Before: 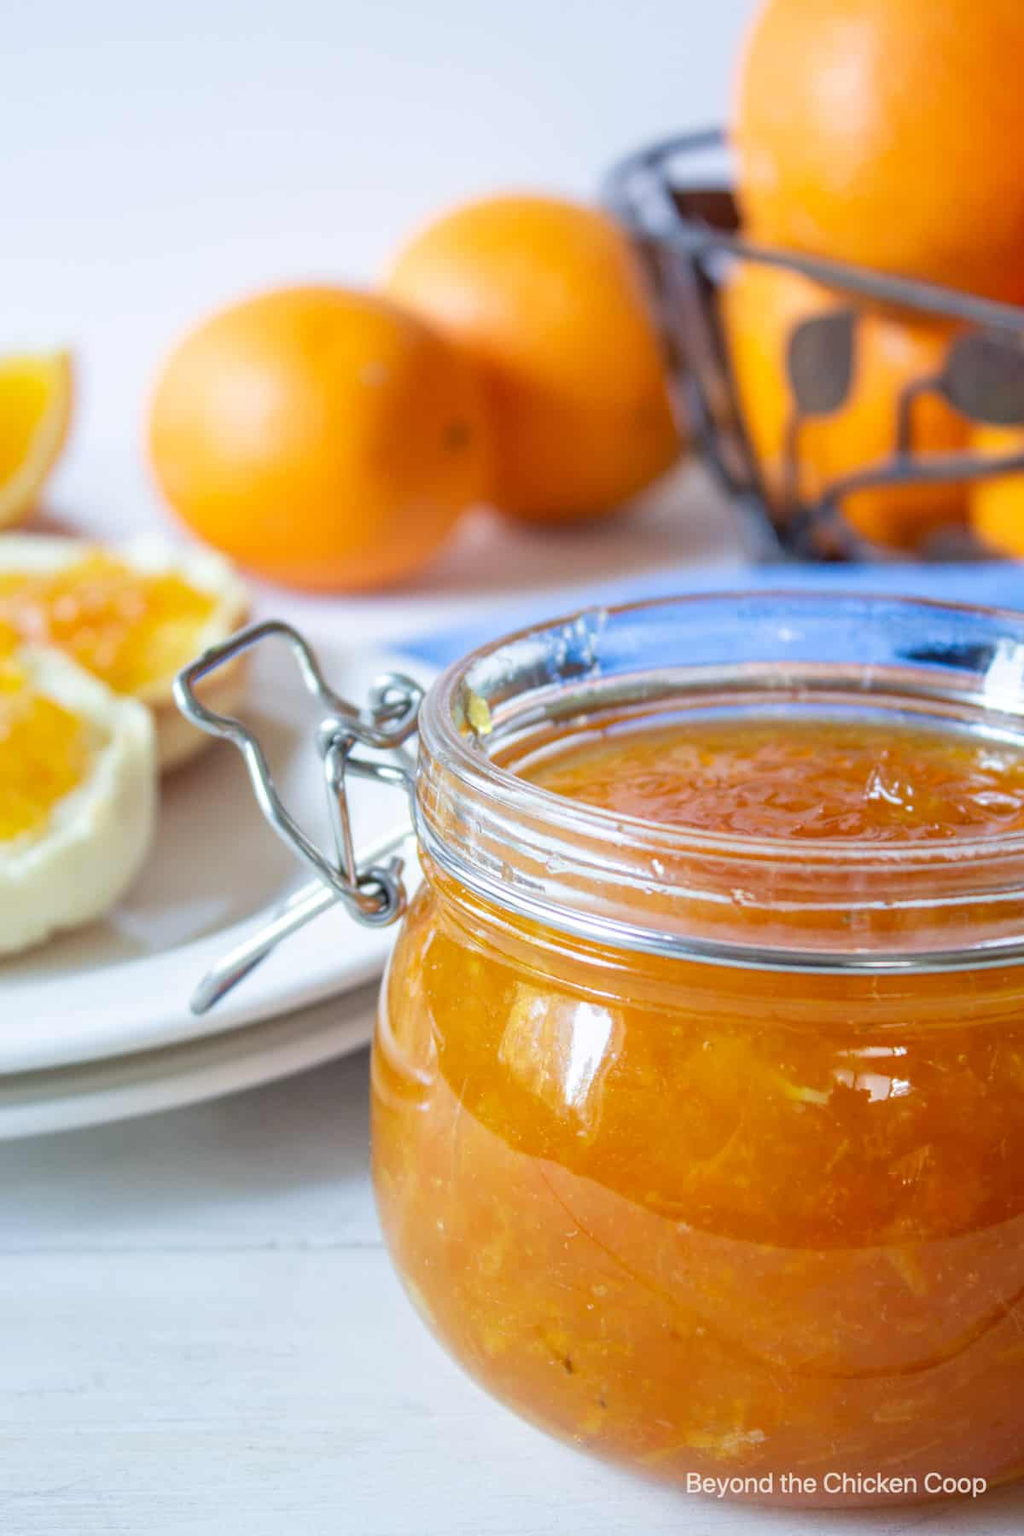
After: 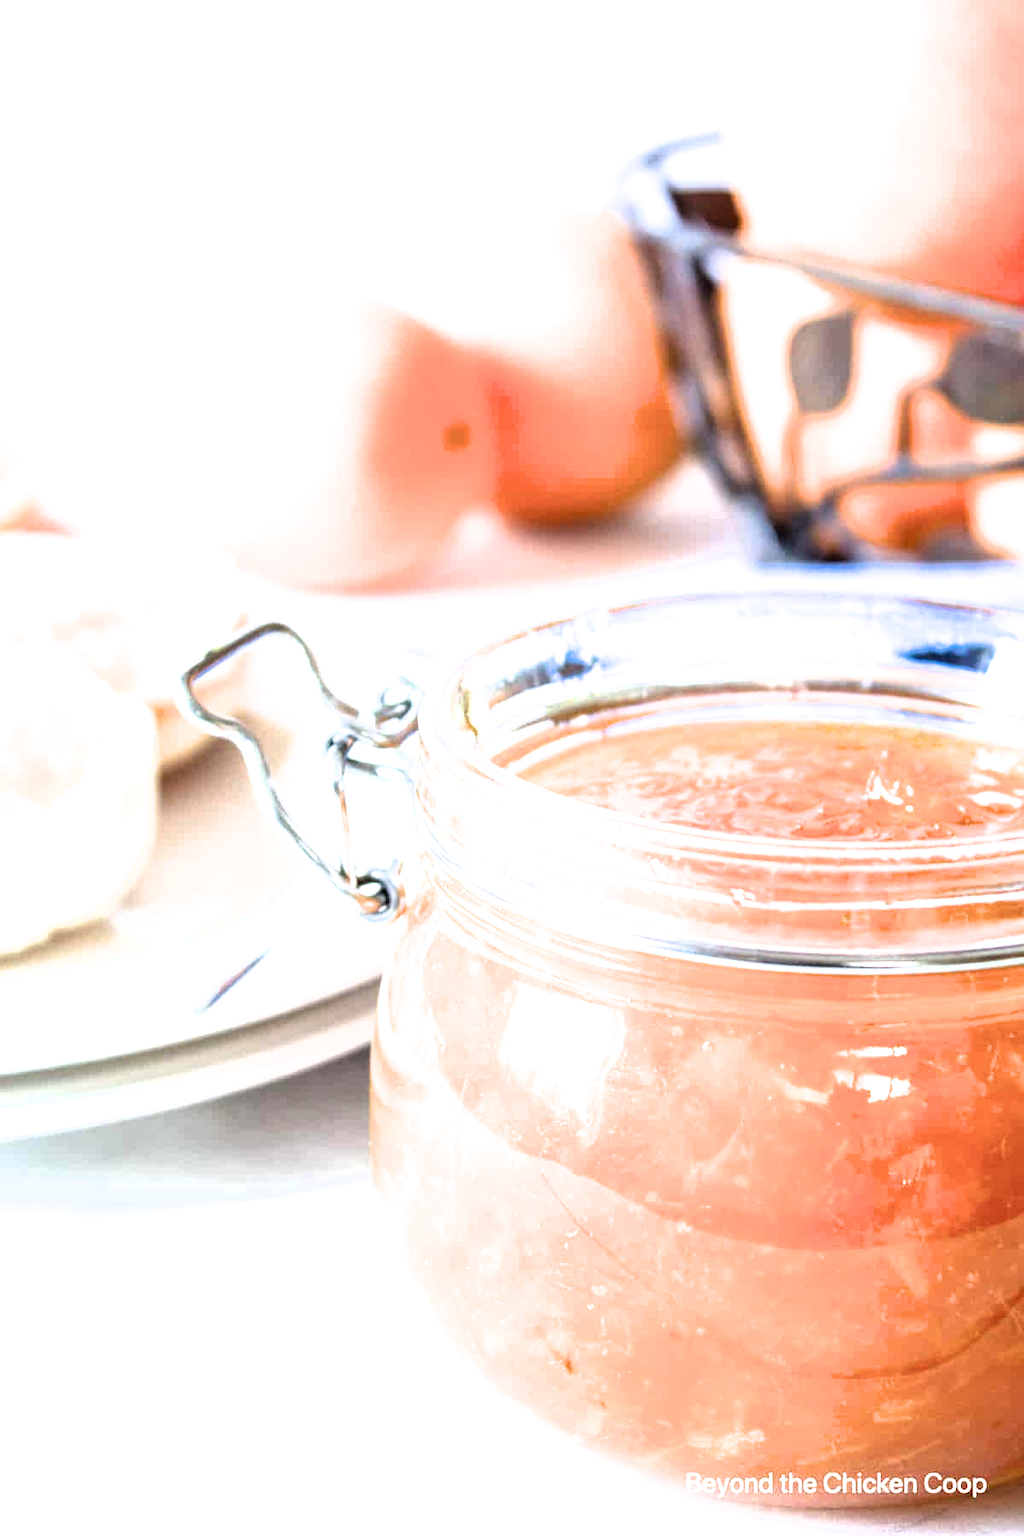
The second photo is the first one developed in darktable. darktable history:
exposure: black level correction 0, exposure 0.954 EV, compensate highlight preservation false
filmic rgb: black relative exposure -8.27 EV, white relative exposure 2.22 EV, hardness 7.14, latitude 84.88%, contrast 1.693, highlights saturation mix -4.31%, shadows ↔ highlights balance -2.37%
